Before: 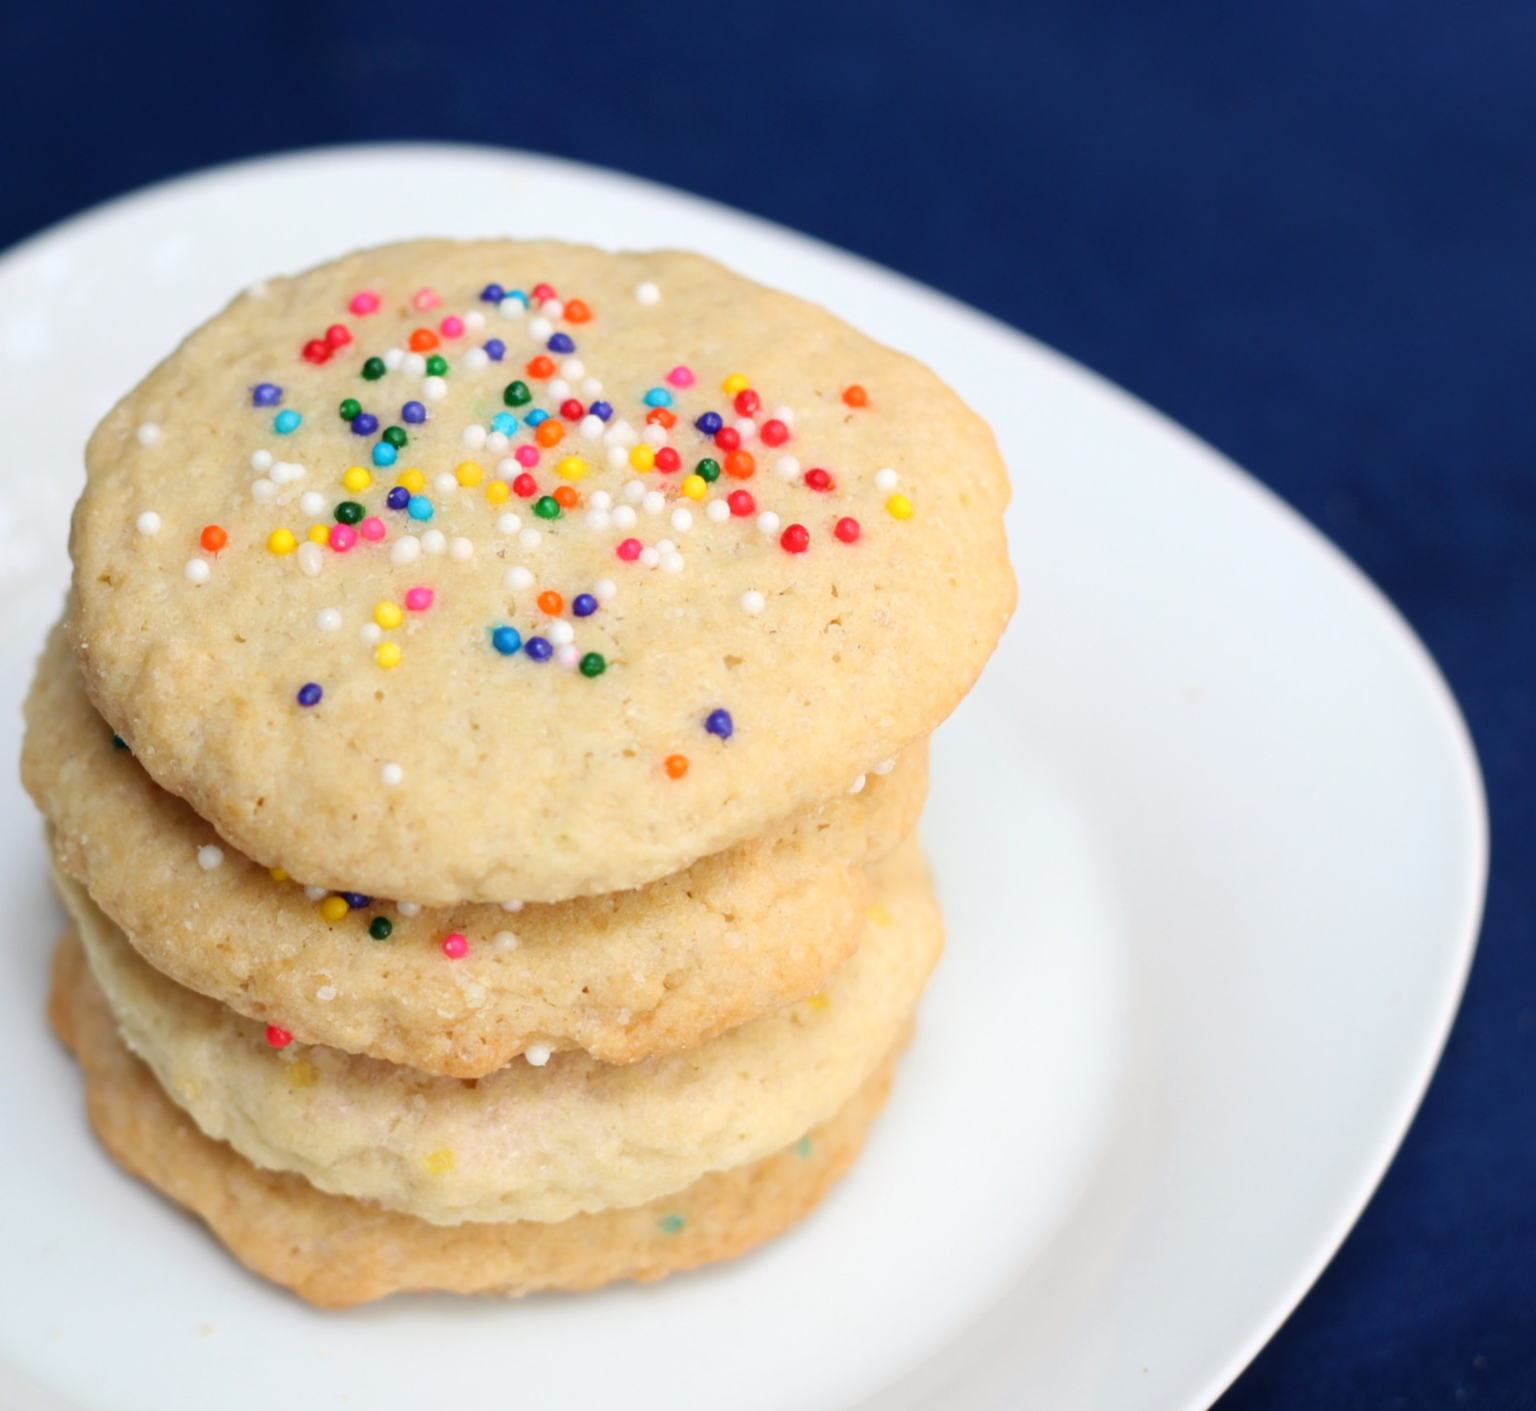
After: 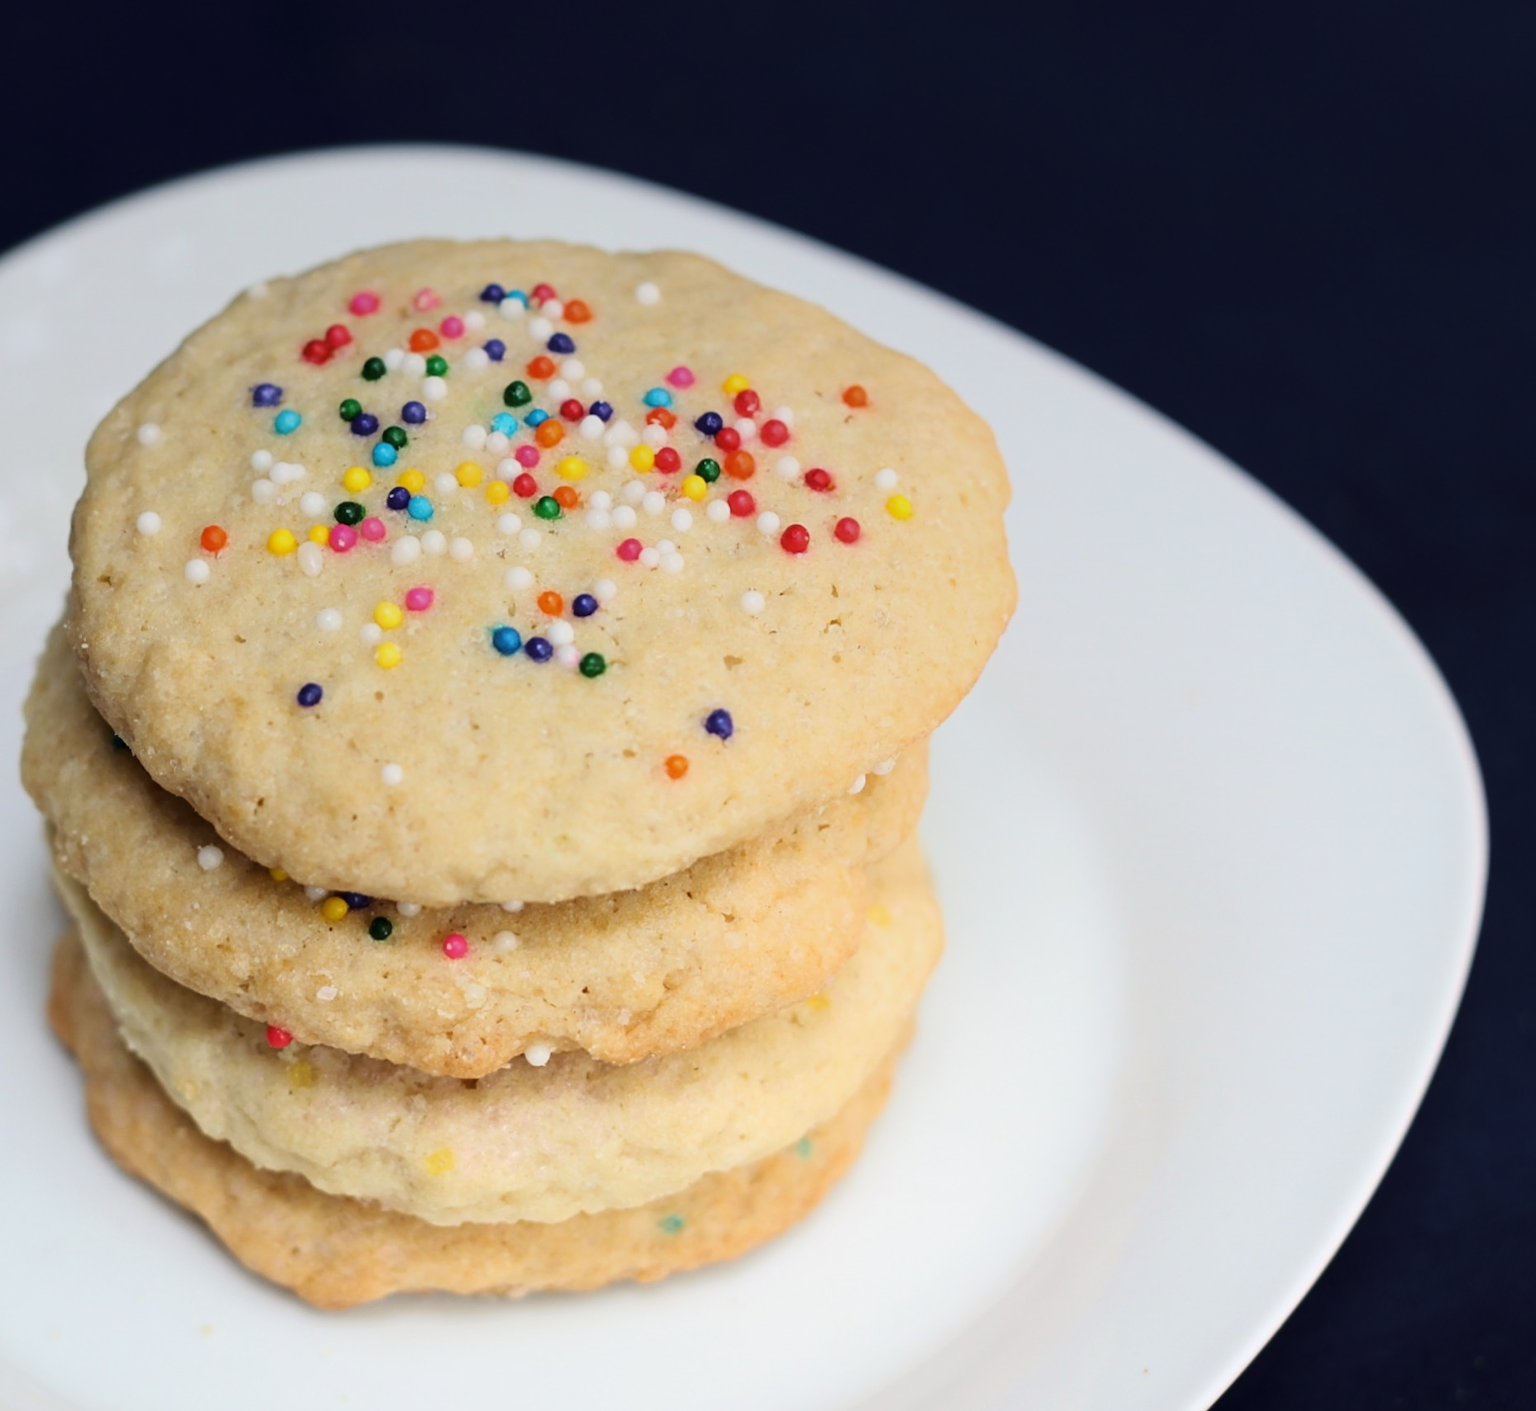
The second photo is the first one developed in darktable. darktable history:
tone curve: curves: ch0 [(0.016, 0.011) (0.21, 0.113) (0.515, 0.476) (0.78, 0.795) (1, 0.981)], color space Lab, linked channels, preserve colors none
sharpen: radius 2.529, amount 0.323
graduated density: on, module defaults
